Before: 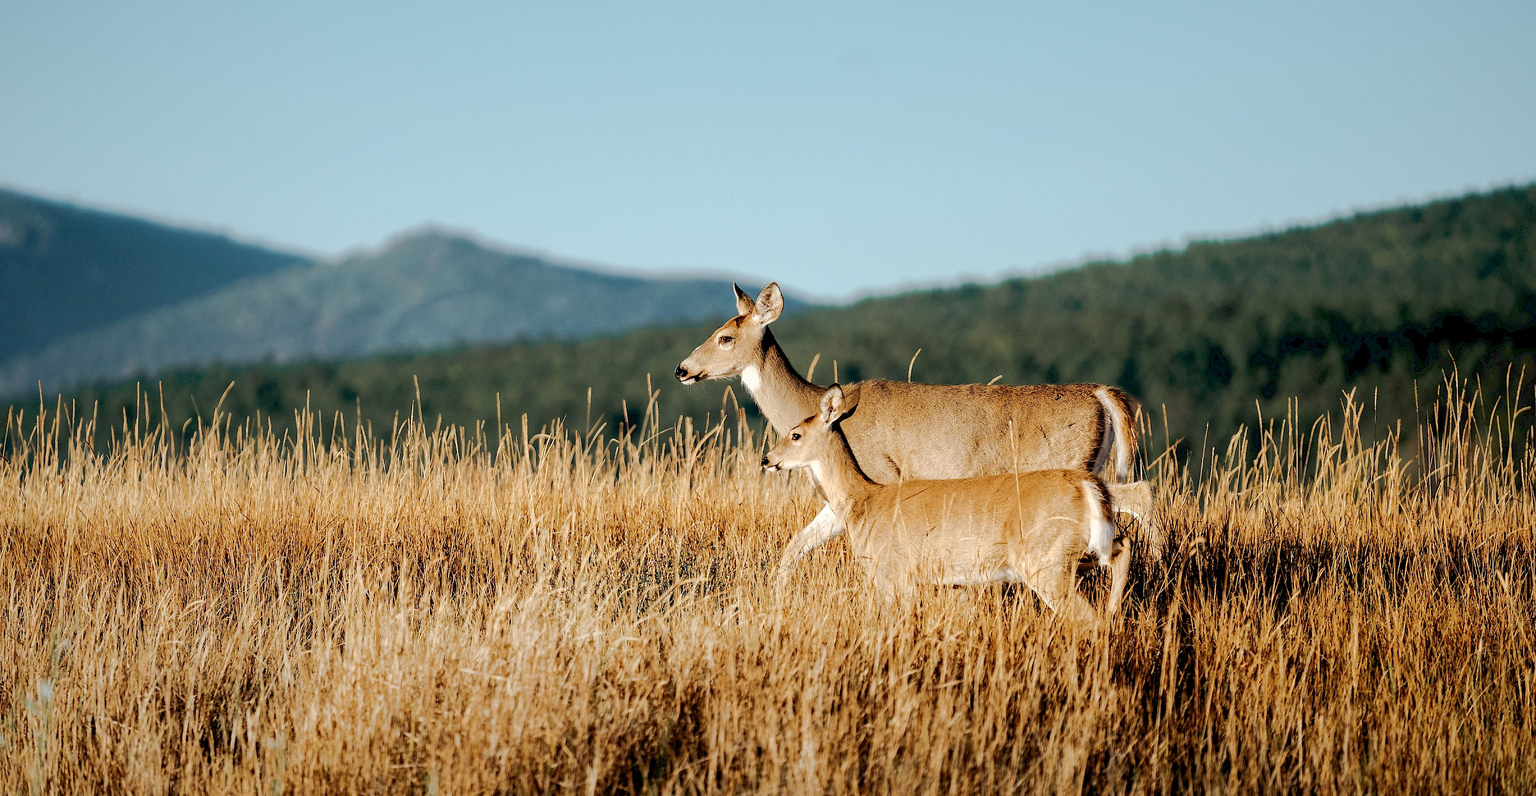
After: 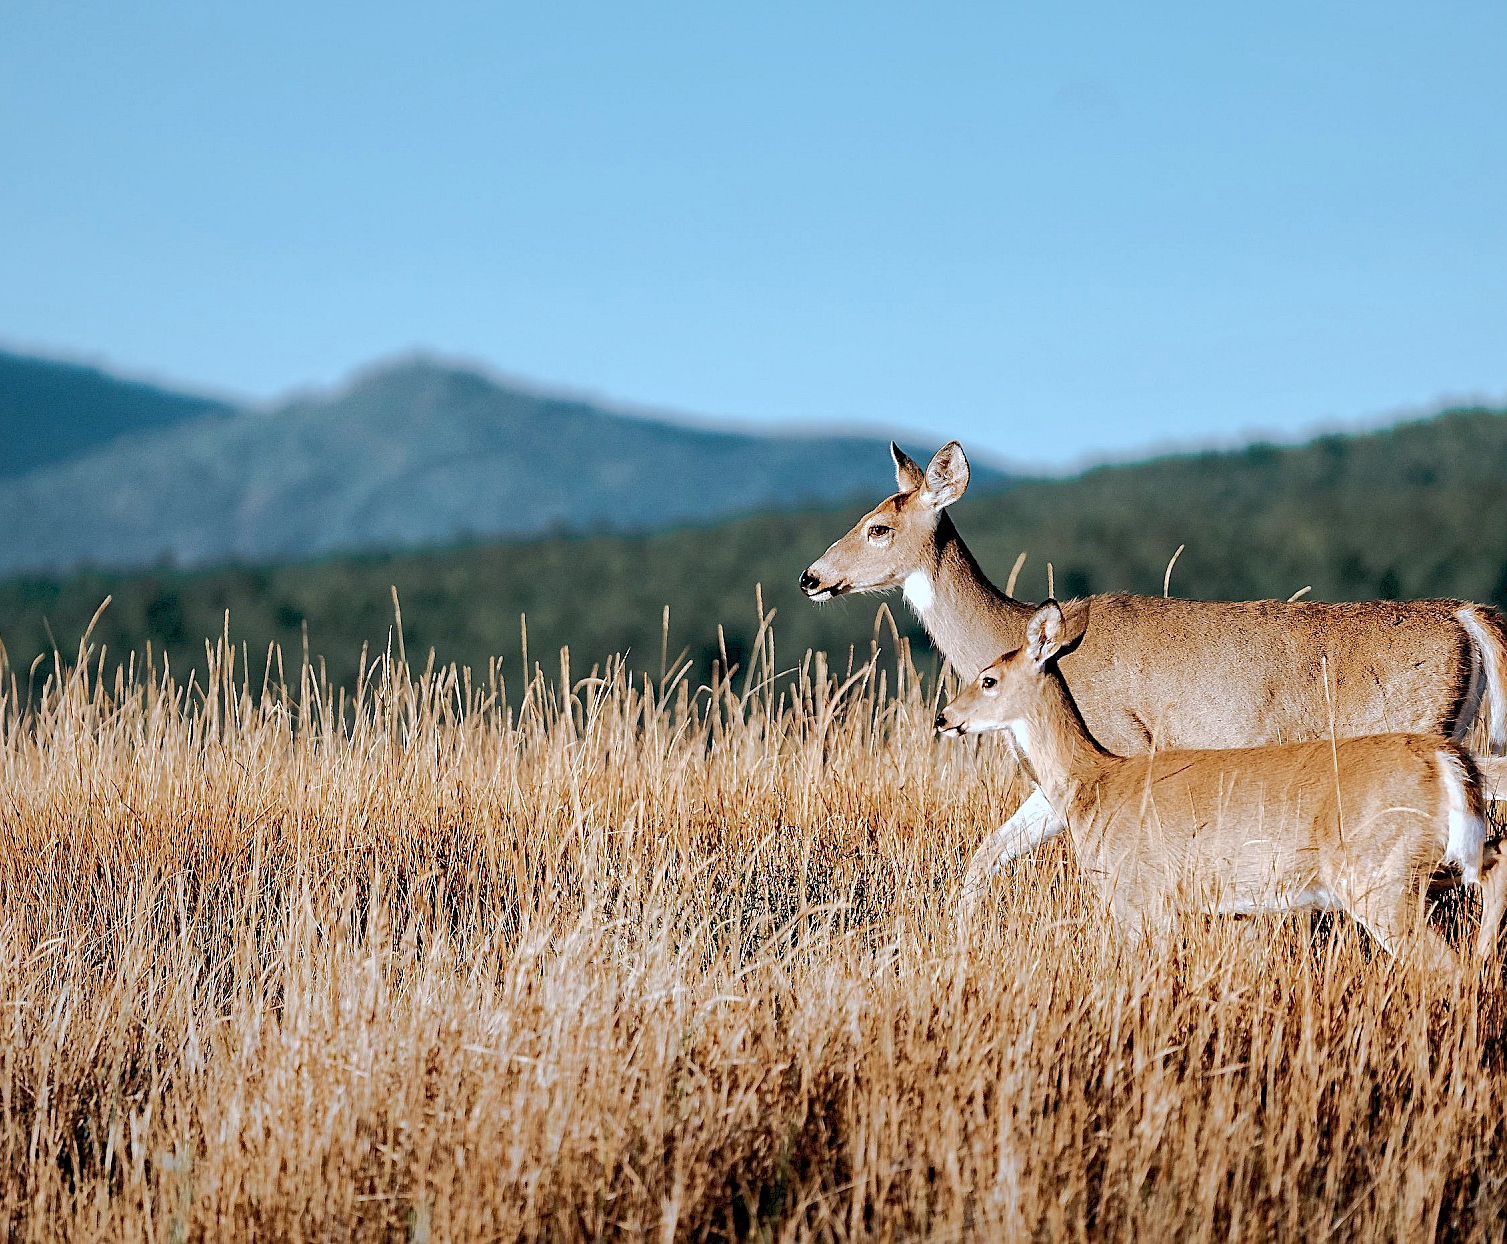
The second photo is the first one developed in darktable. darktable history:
sharpen: on, module defaults
shadows and highlights: shadows 32, highlights -32, soften with gaussian
color correction: highlights a* -2.24, highlights b* -18.1
crop: left 10.644%, right 26.528%
